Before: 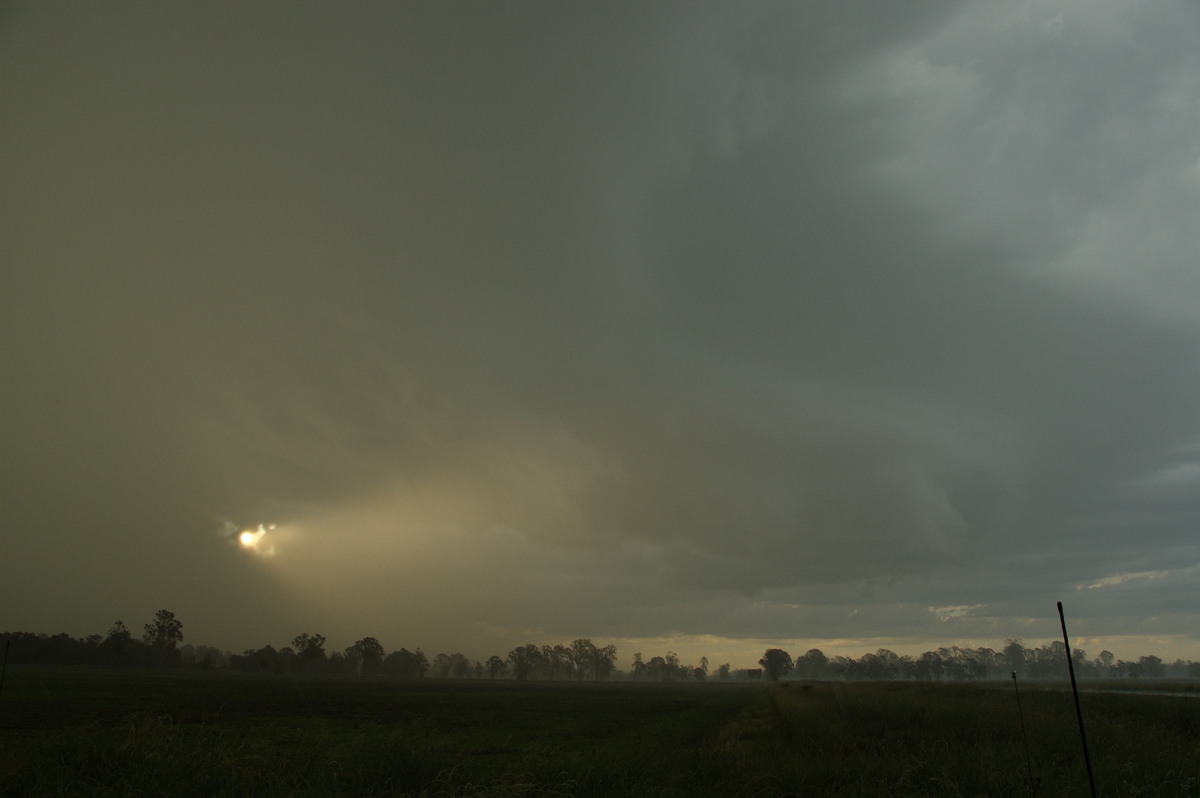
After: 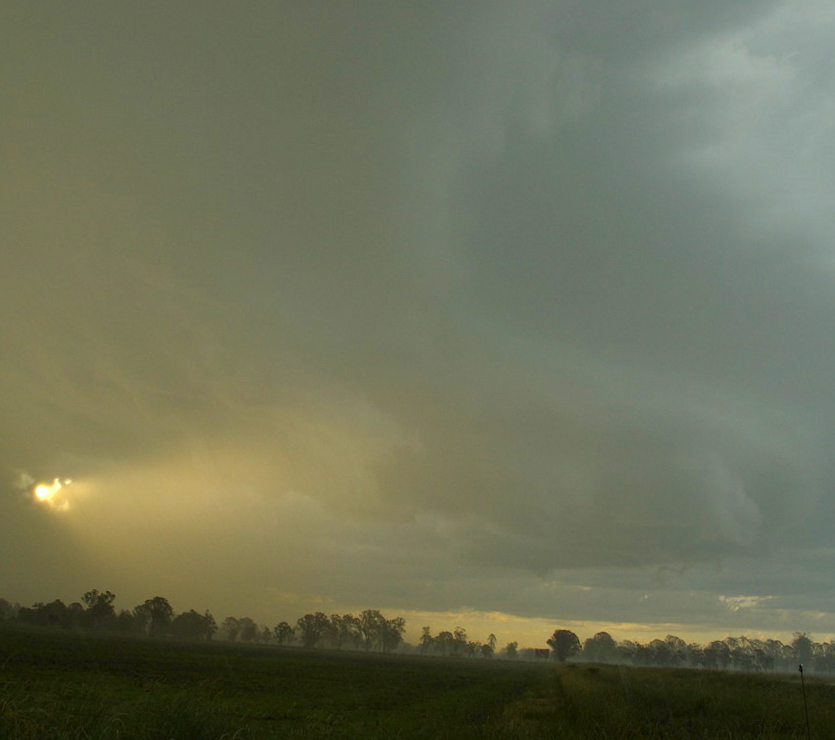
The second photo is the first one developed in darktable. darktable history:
exposure: black level correction 0, exposure 0.702 EV, compensate exposure bias true, compensate highlight preservation false
color balance rgb: perceptual saturation grading › global saturation 36.765%, contrast -10.442%
local contrast: on, module defaults
crop and rotate: angle -3°, left 13.964%, top 0.038%, right 11.038%, bottom 0.035%
